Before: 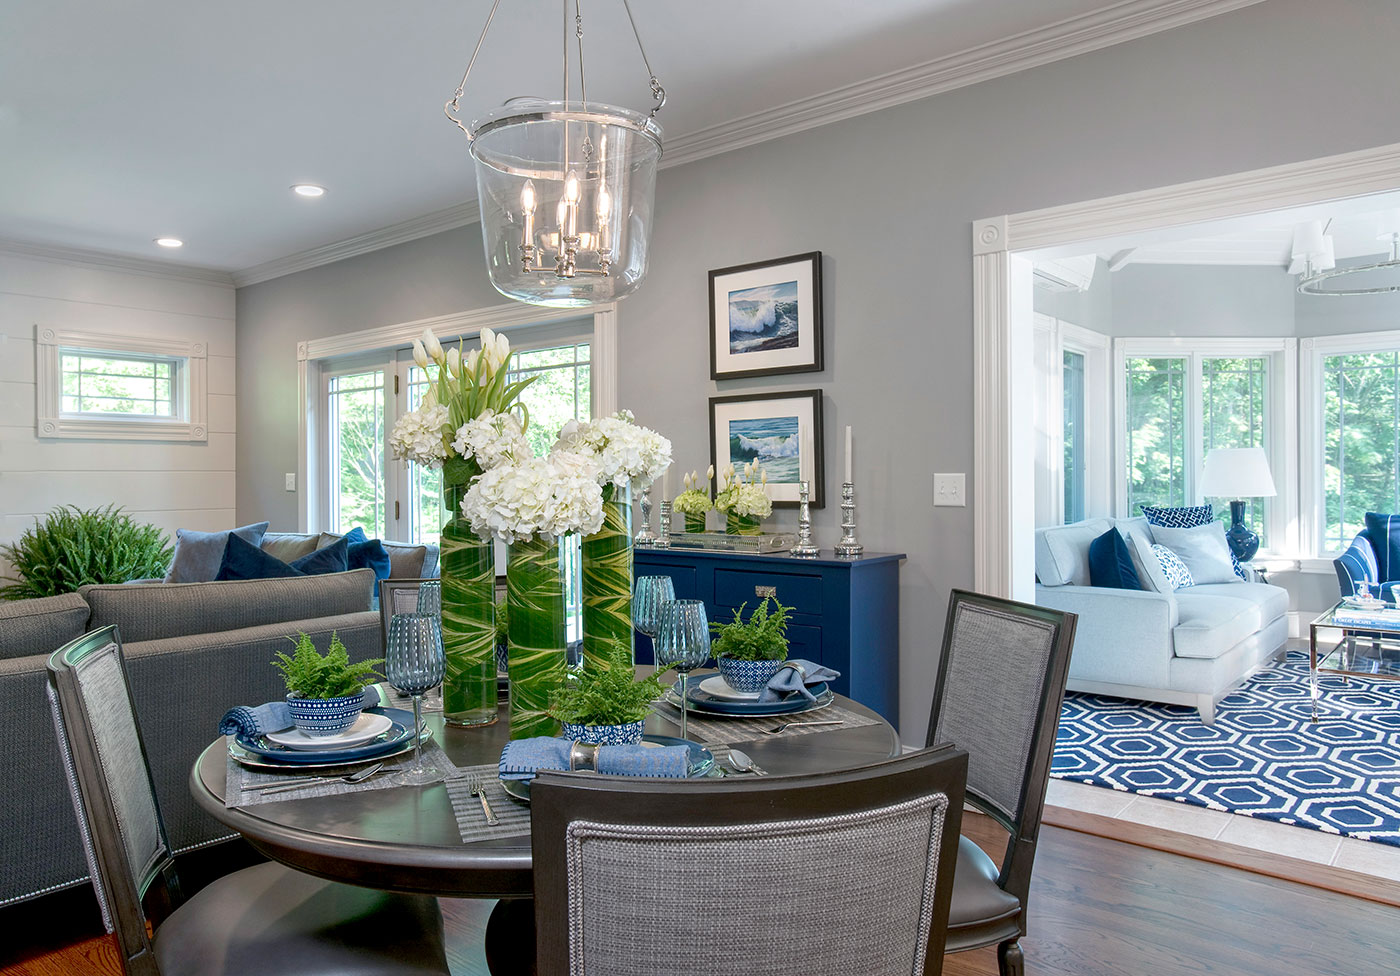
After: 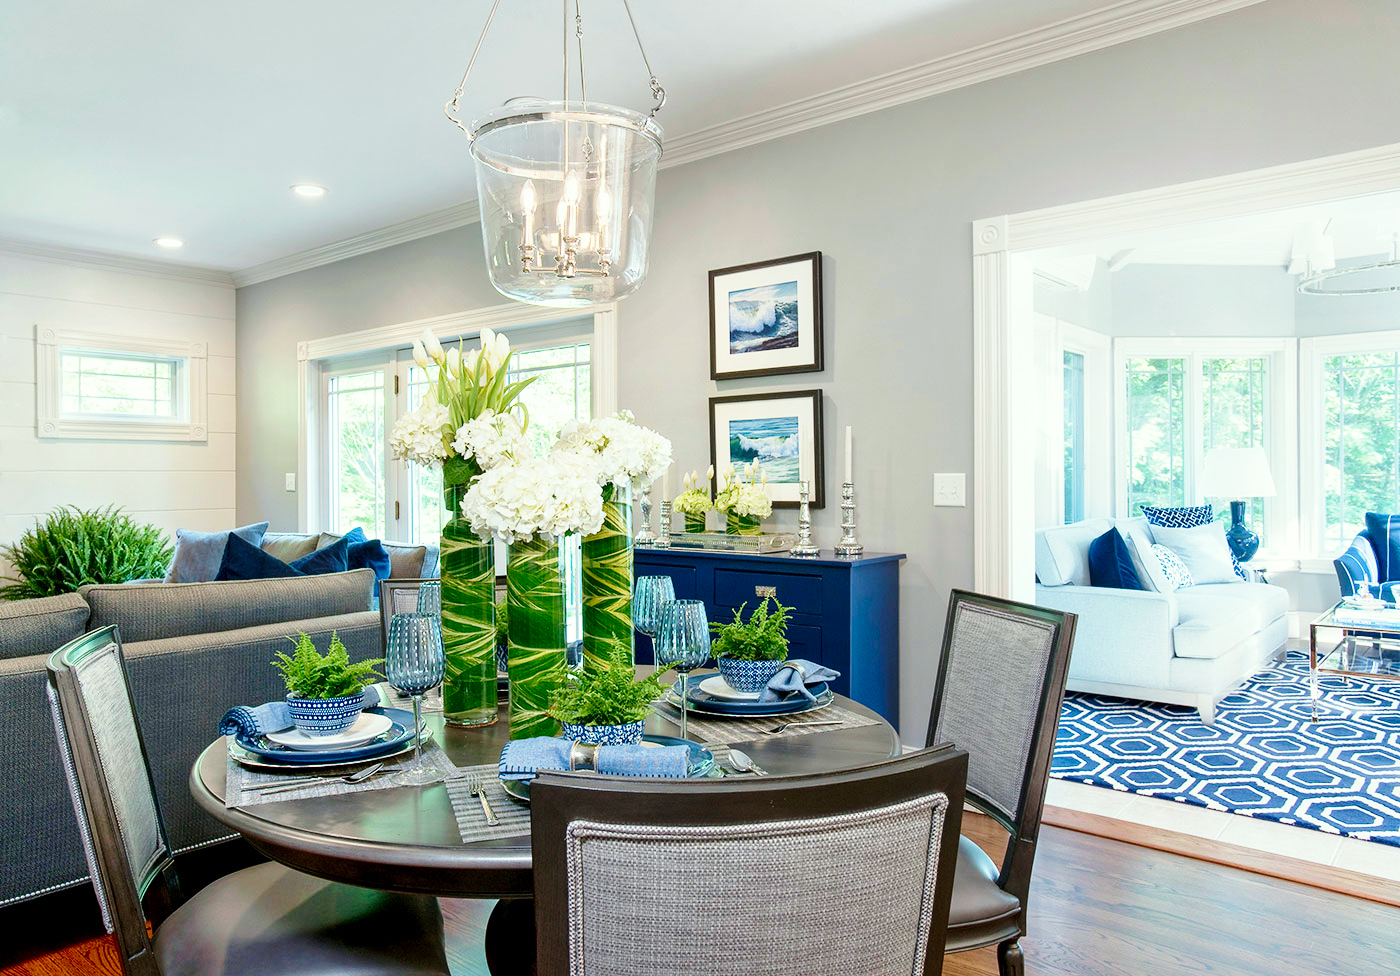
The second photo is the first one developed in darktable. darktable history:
color correction: highlights a* -2.64, highlights b* 2.6
base curve: curves: ch0 [(0, 0) (0.028, 0.03) (0.121, 0.232) (0.46, 0.748) (0.859, 0.968) (1, 1)], preserve colors none
velvia: on, module defaults
